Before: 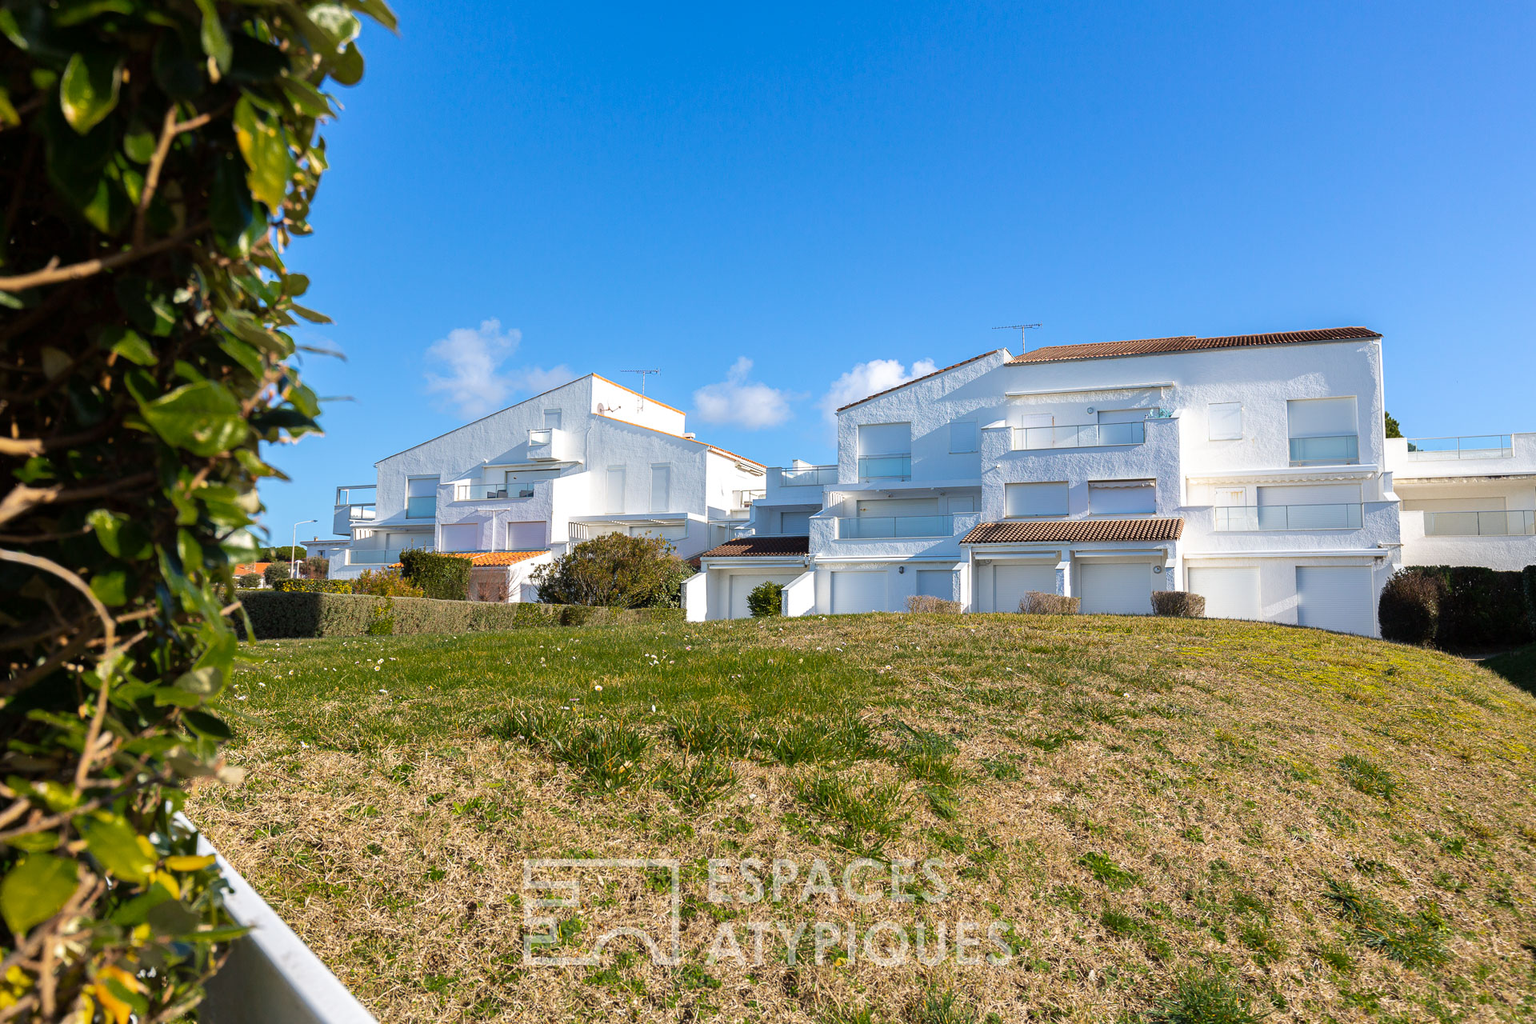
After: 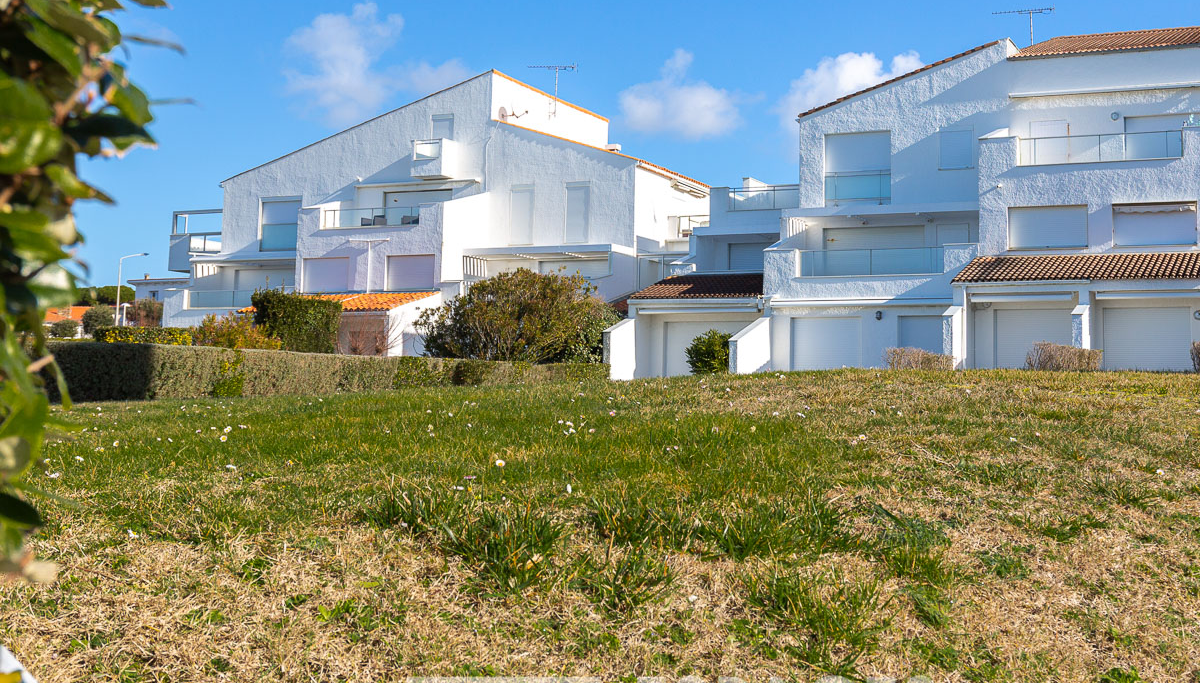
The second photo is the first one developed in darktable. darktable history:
crop: left 12.918%, top 31.073%, right 24.58%, bottom 15.54%
